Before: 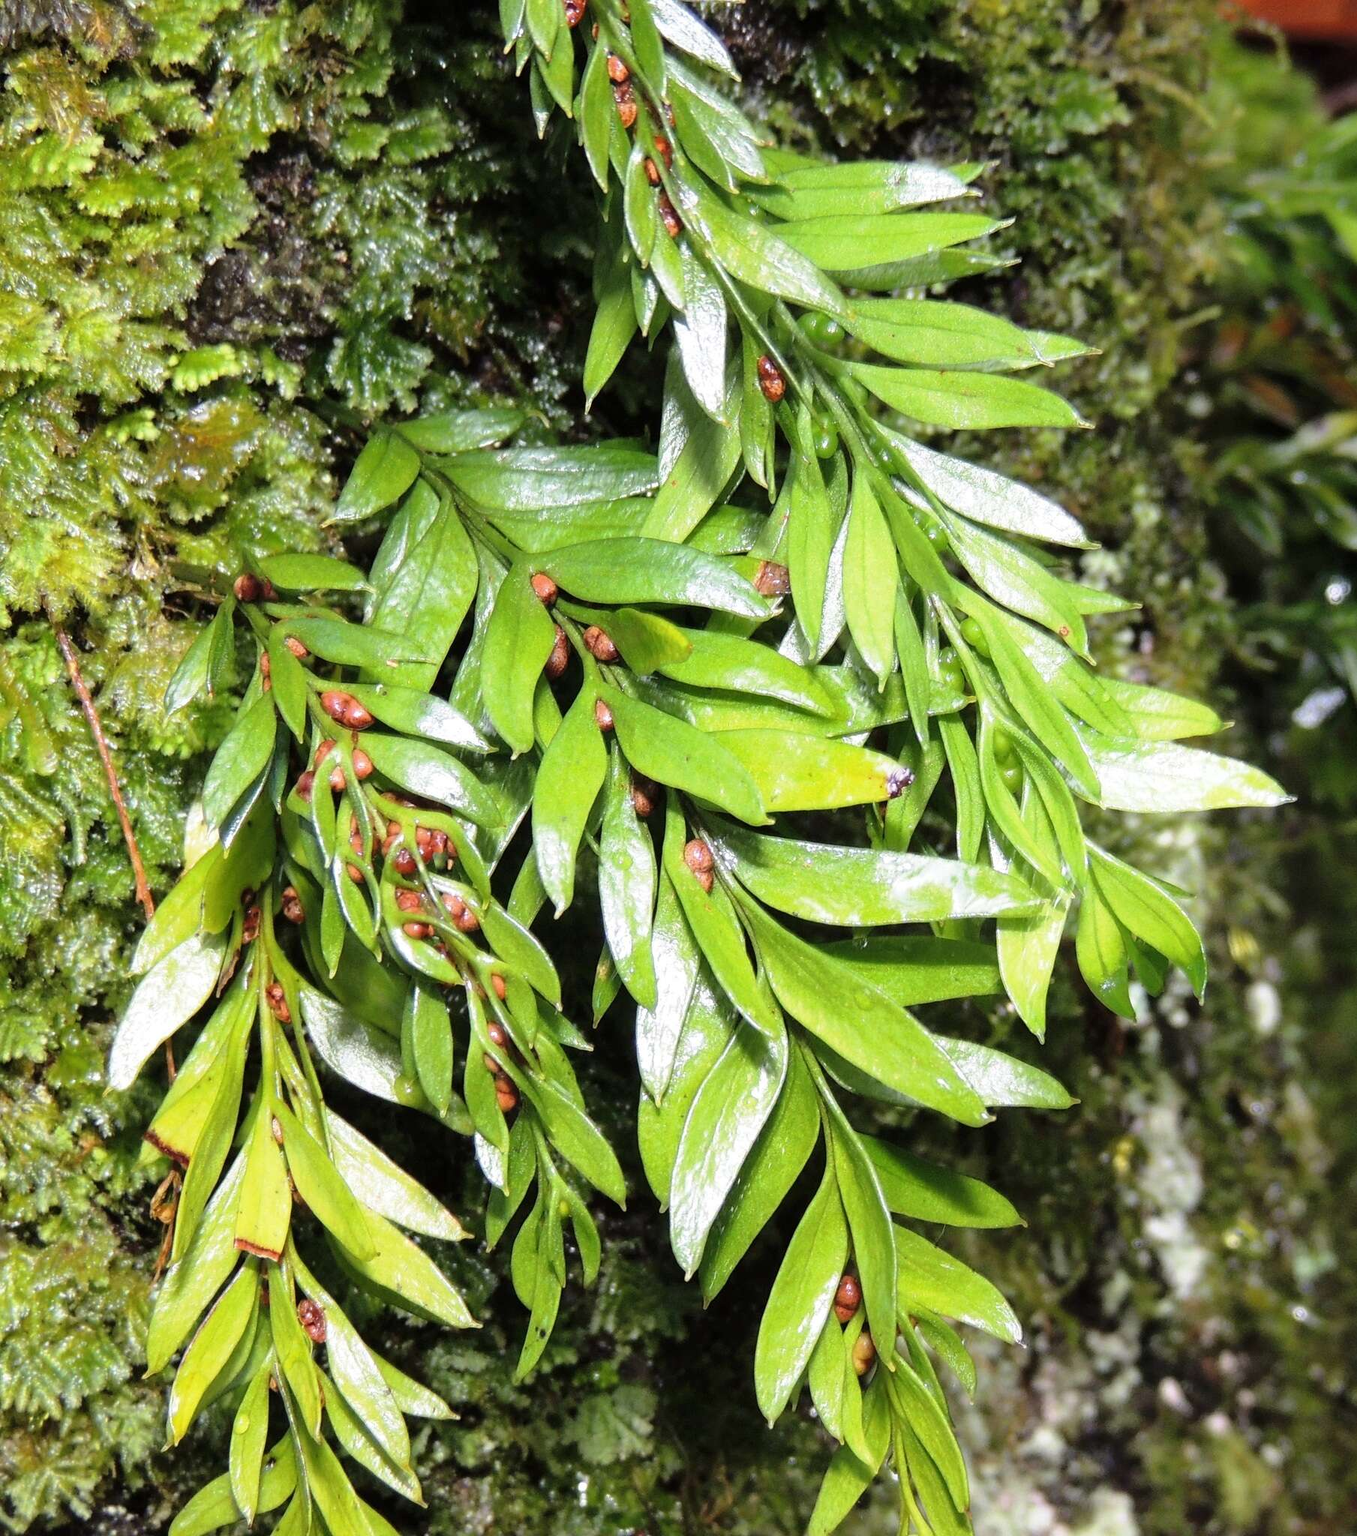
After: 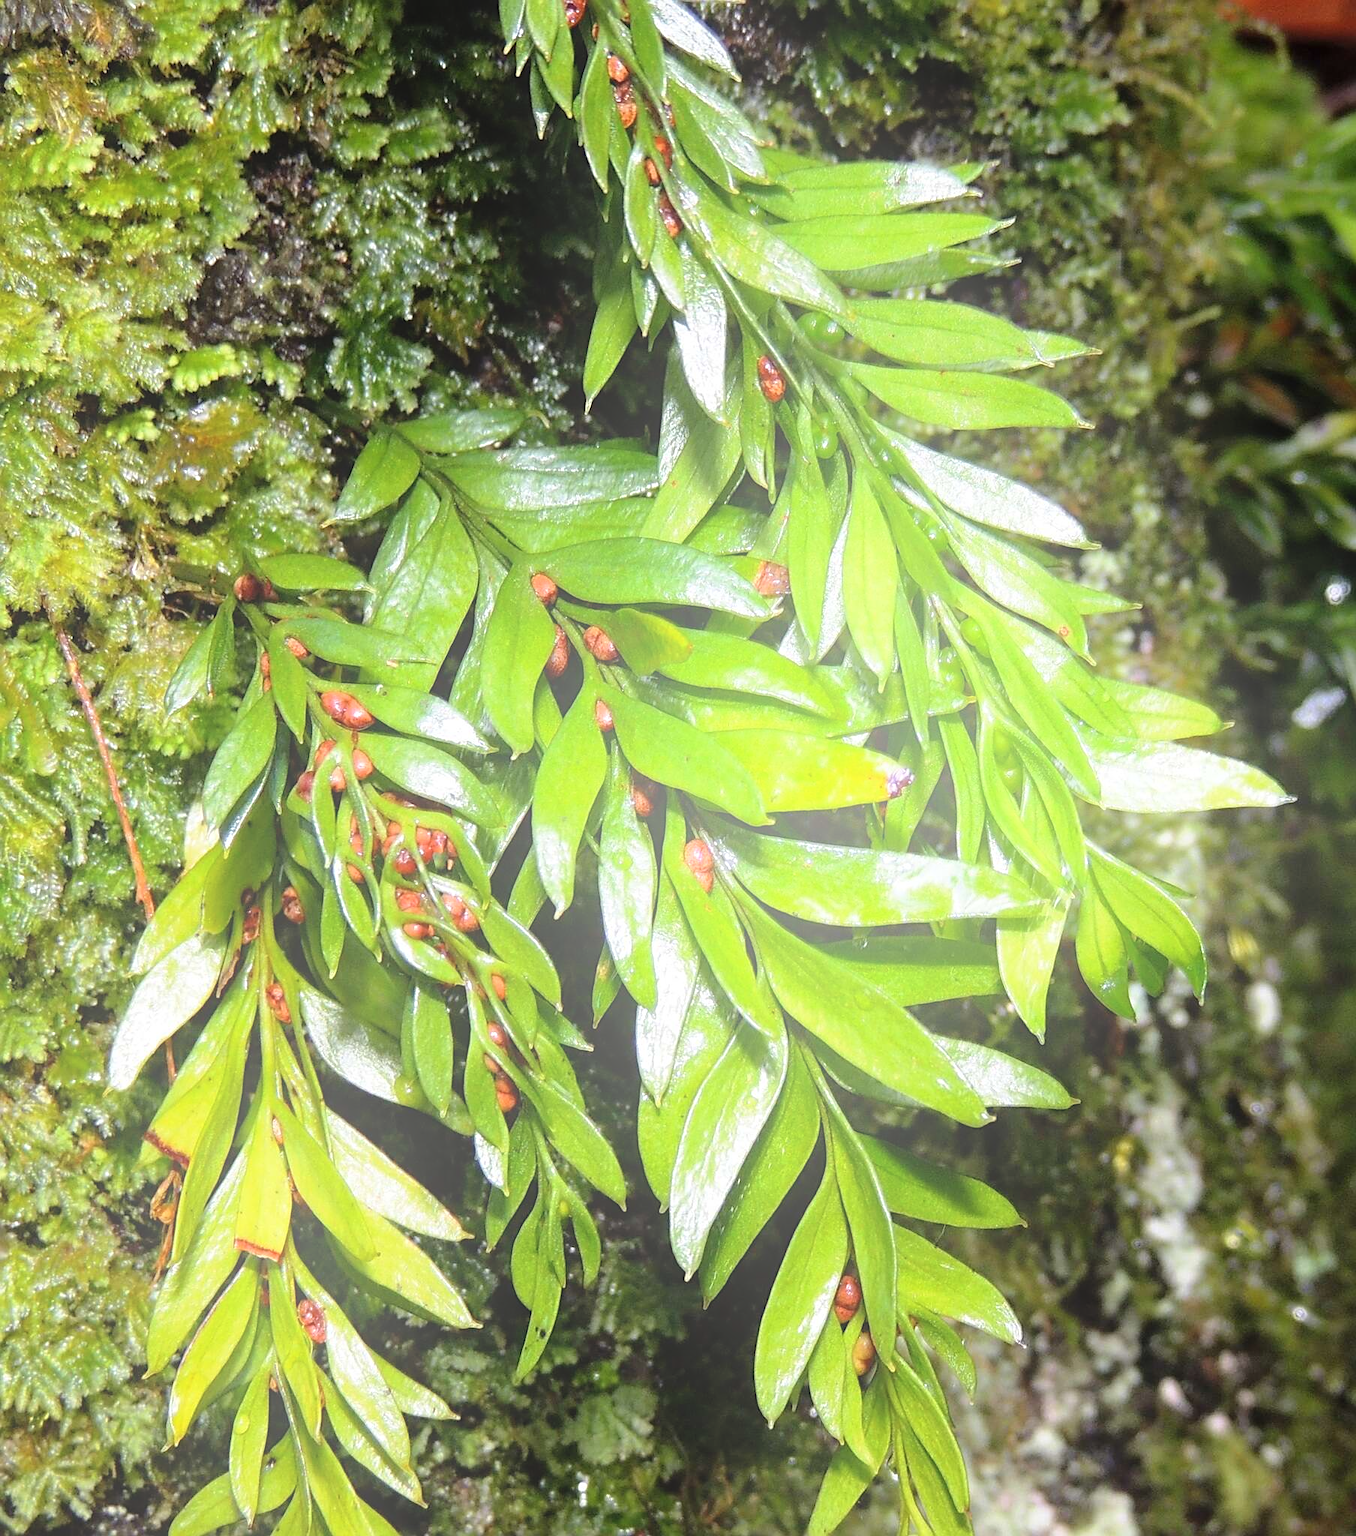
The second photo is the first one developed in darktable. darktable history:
bloom: size 40%
sharpen: on, module defaults
